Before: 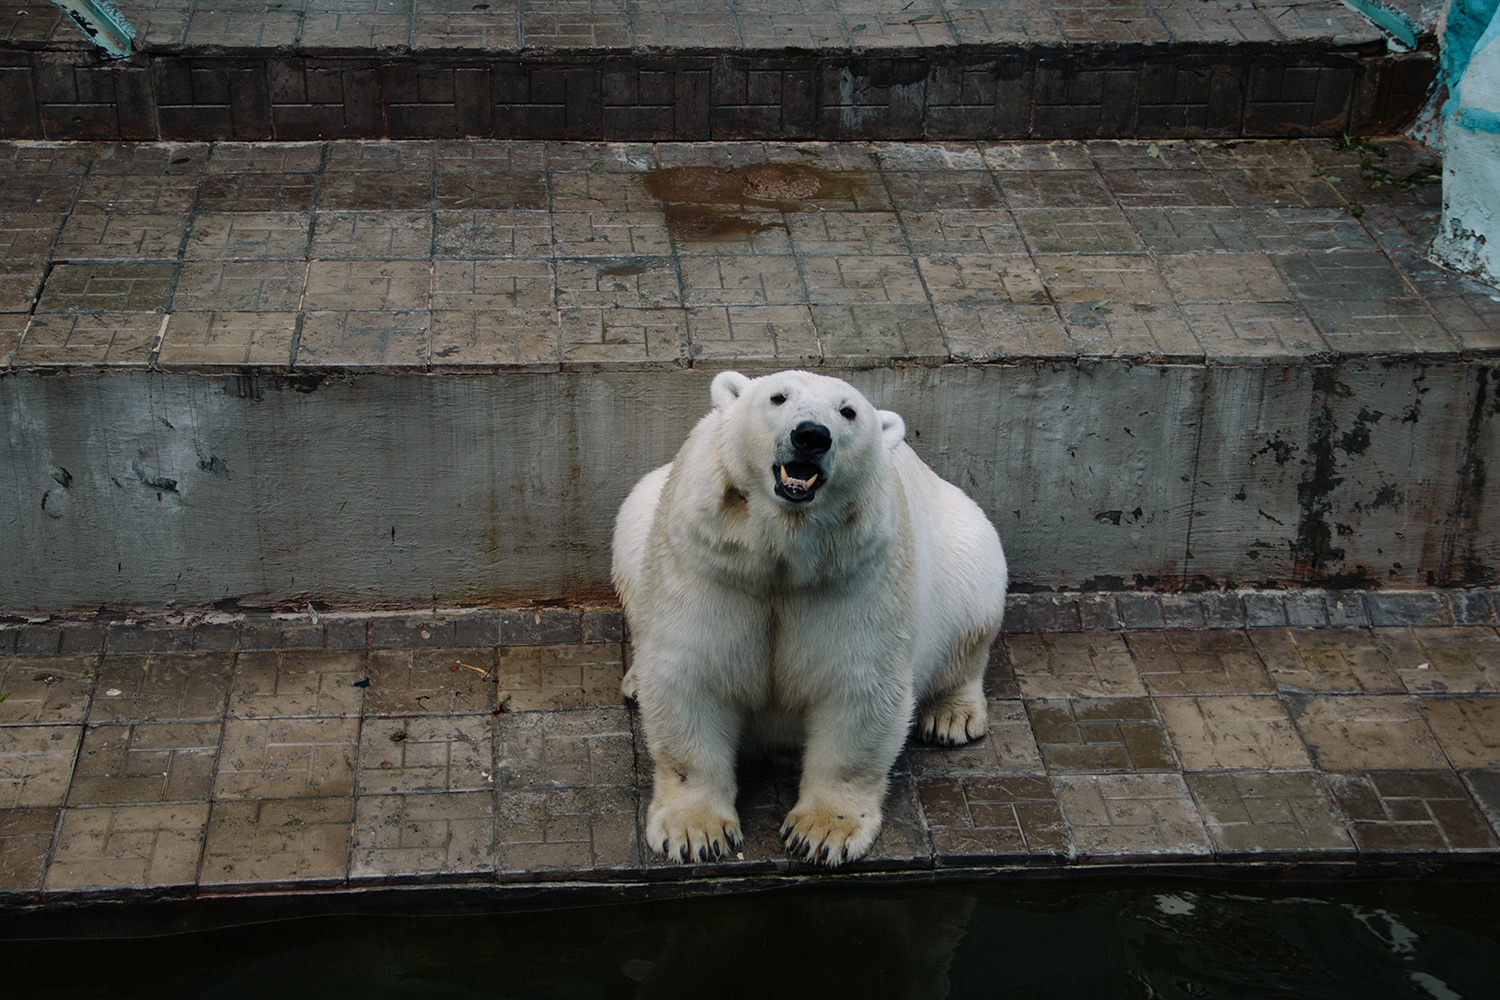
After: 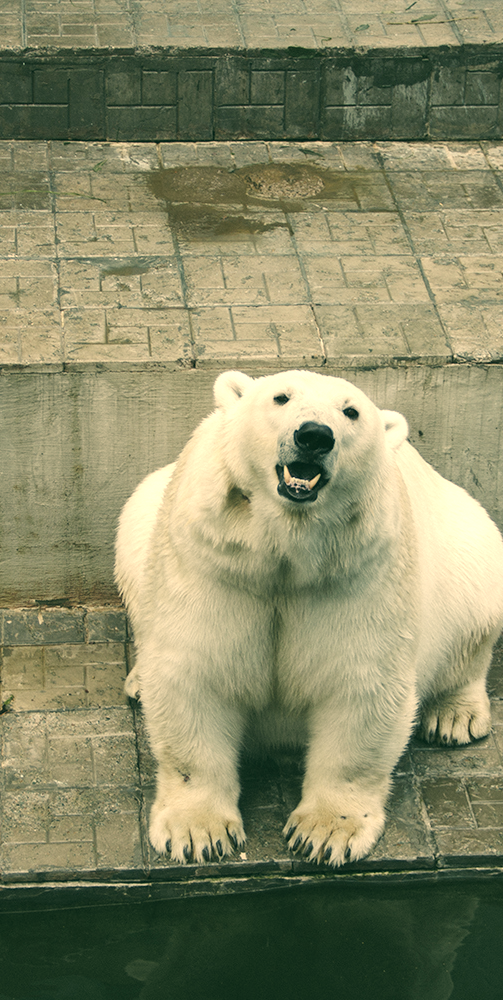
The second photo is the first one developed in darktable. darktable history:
exposure: black level correction 0, exposure 0.933 EV, compensate highlight preservation false
contrast brightness saturation: brightness 0.184, saturation -0.488
color balance rgb: shadows lift › luminance -7.78%, shadows lift › chroma 2.224%, shadows lift › hue 201.85°, highlights gain › chroma 2.049%, highlights gain › hue 63.58°, global offset › luminance 0.487%, linear chroma grading › global chroma 15.045%, perceptual saturation grading › global saturation 0.231%, perceptual saturation grading › highlights -32.615%, perceptual saturation grading › mid-tones 5.731%, perceptual saturation grading › shadows 19.04%
crop: left 33.169%, right 33.263%
color correction: highlights a* 5, highlights b* 24.15, shadows a* -15.6, shadows b* 3.85
